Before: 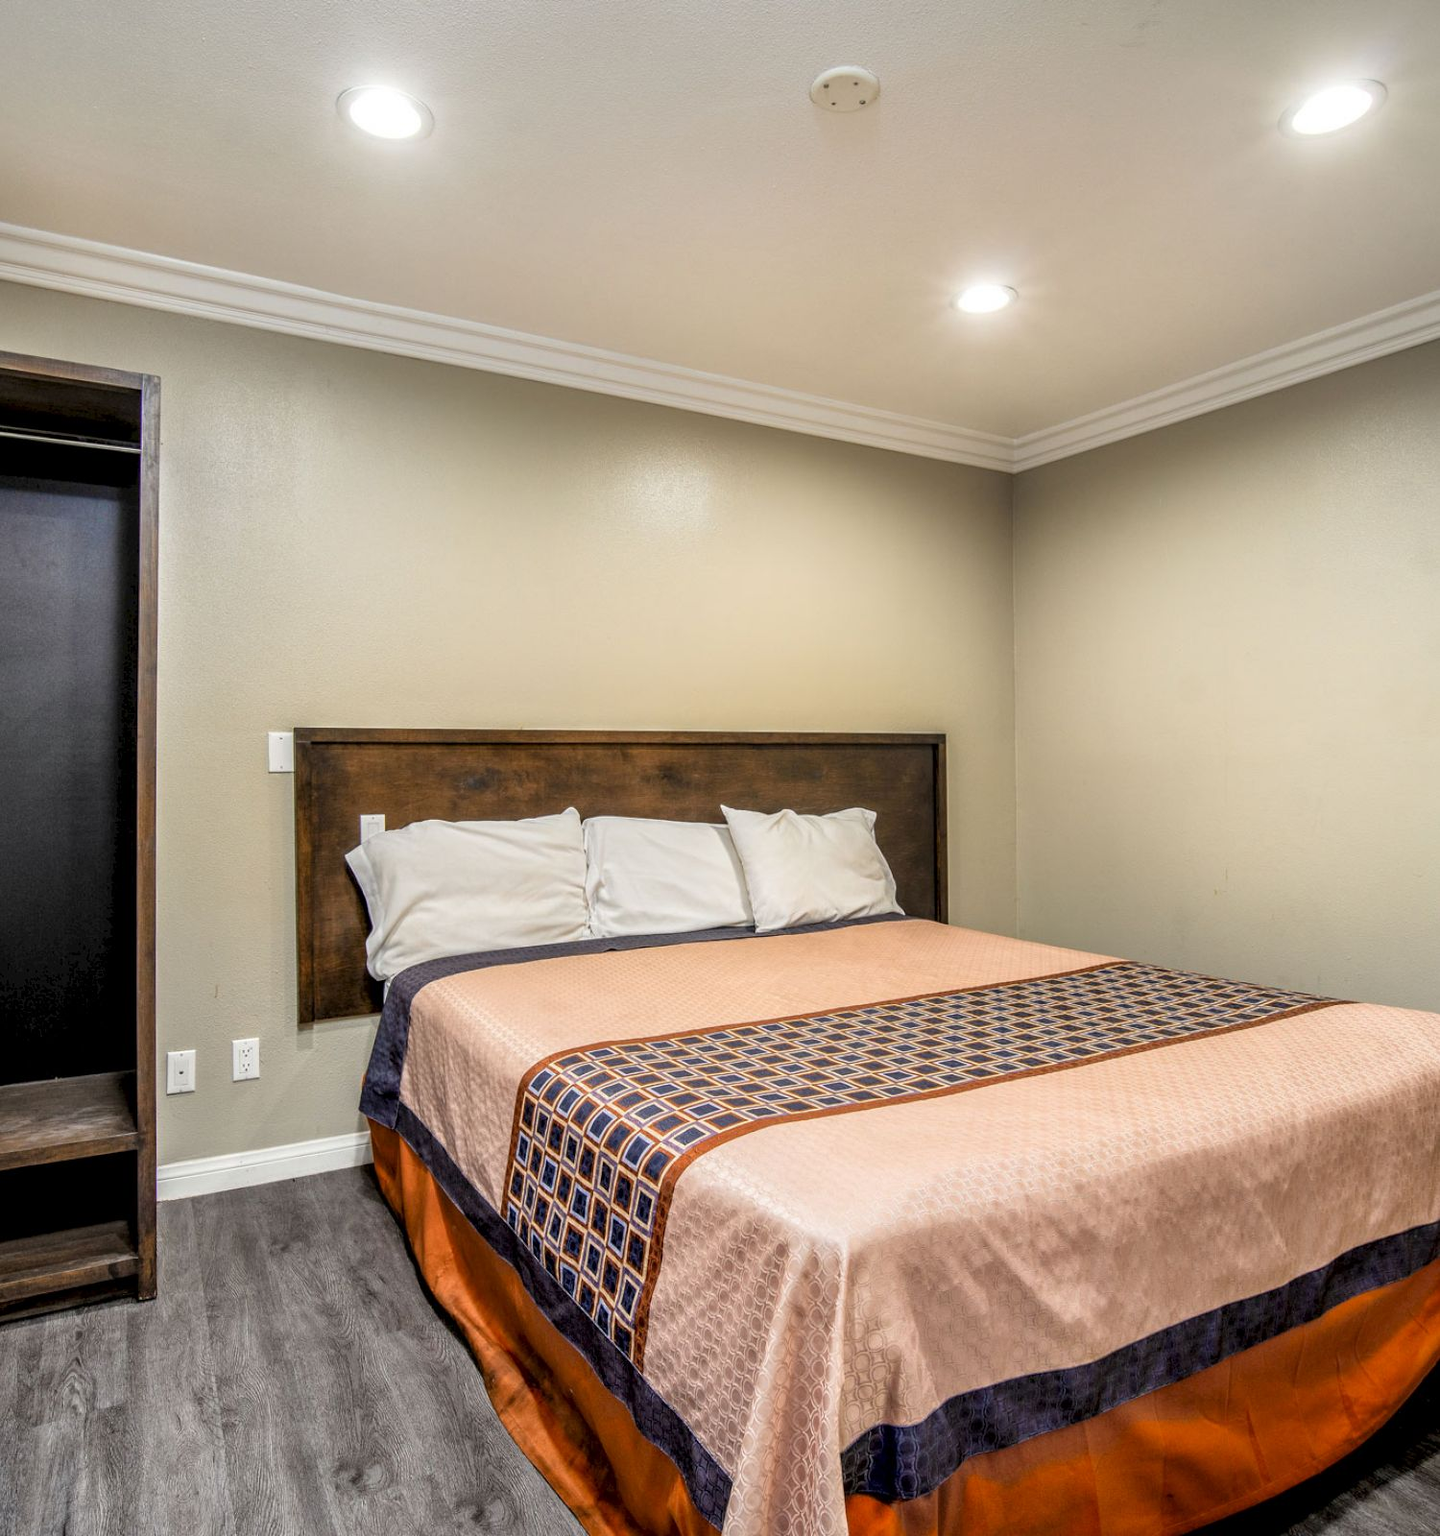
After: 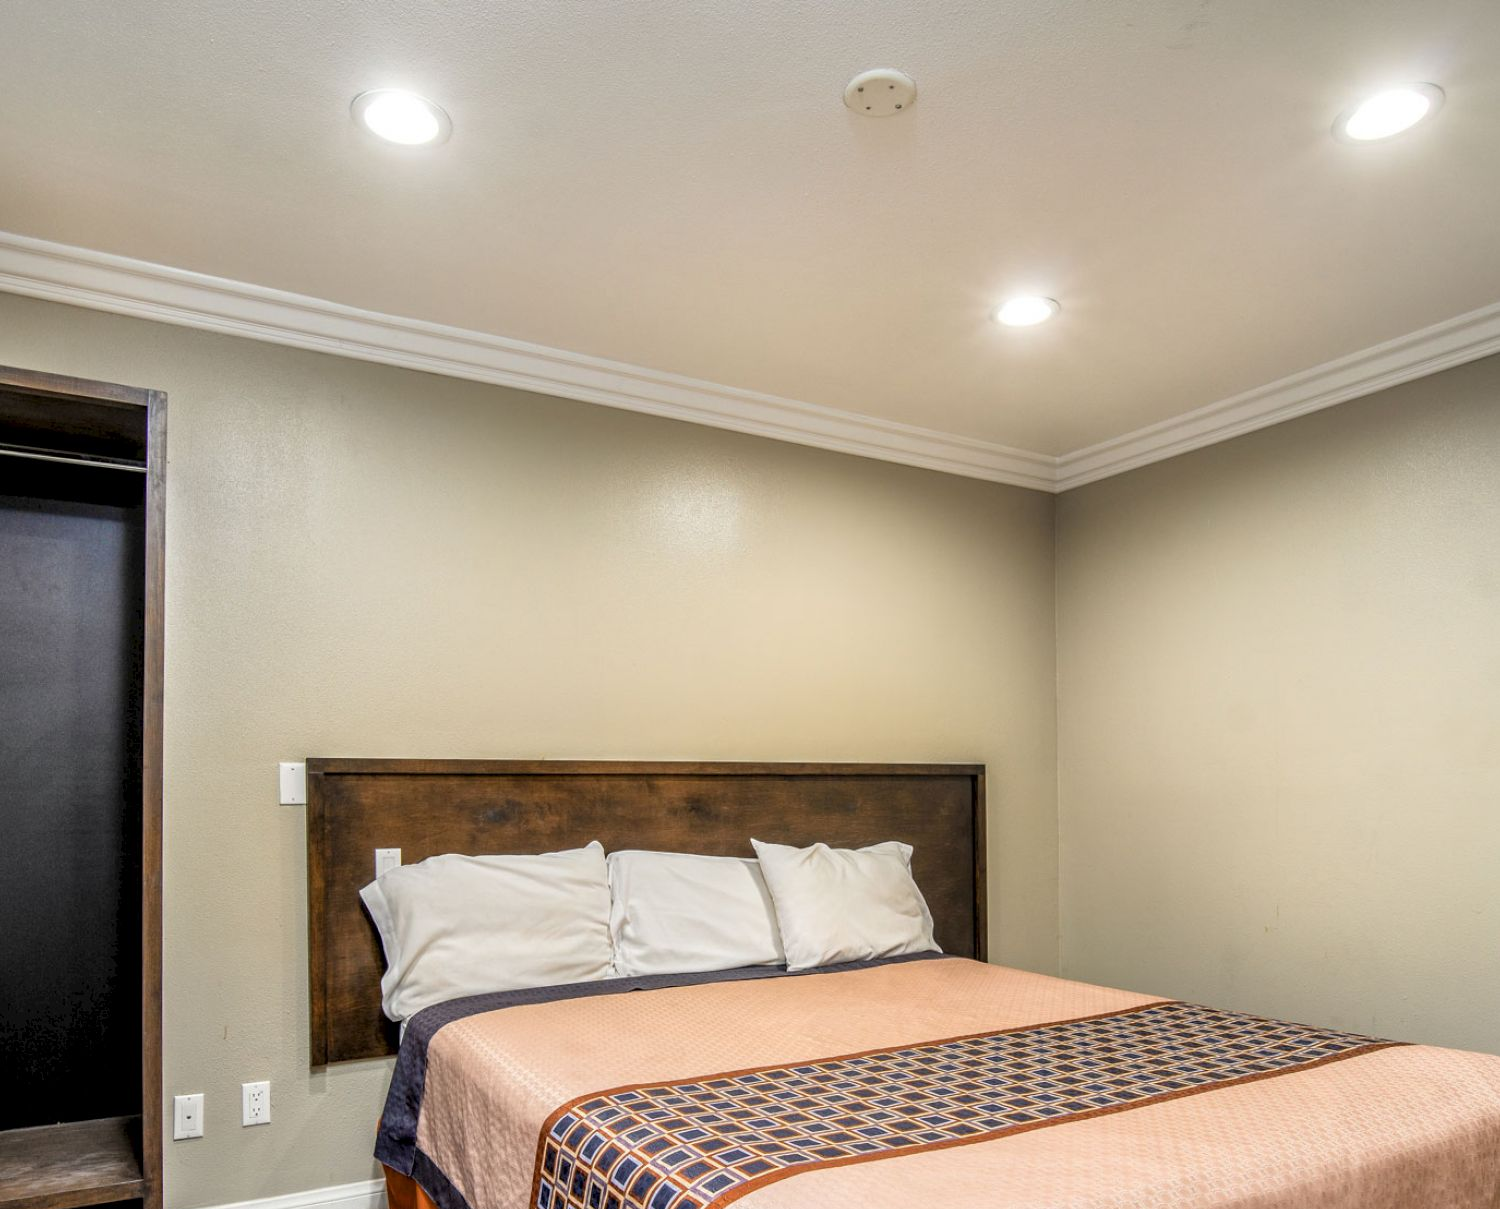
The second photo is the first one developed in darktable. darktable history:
crop: bottom 24.433%
